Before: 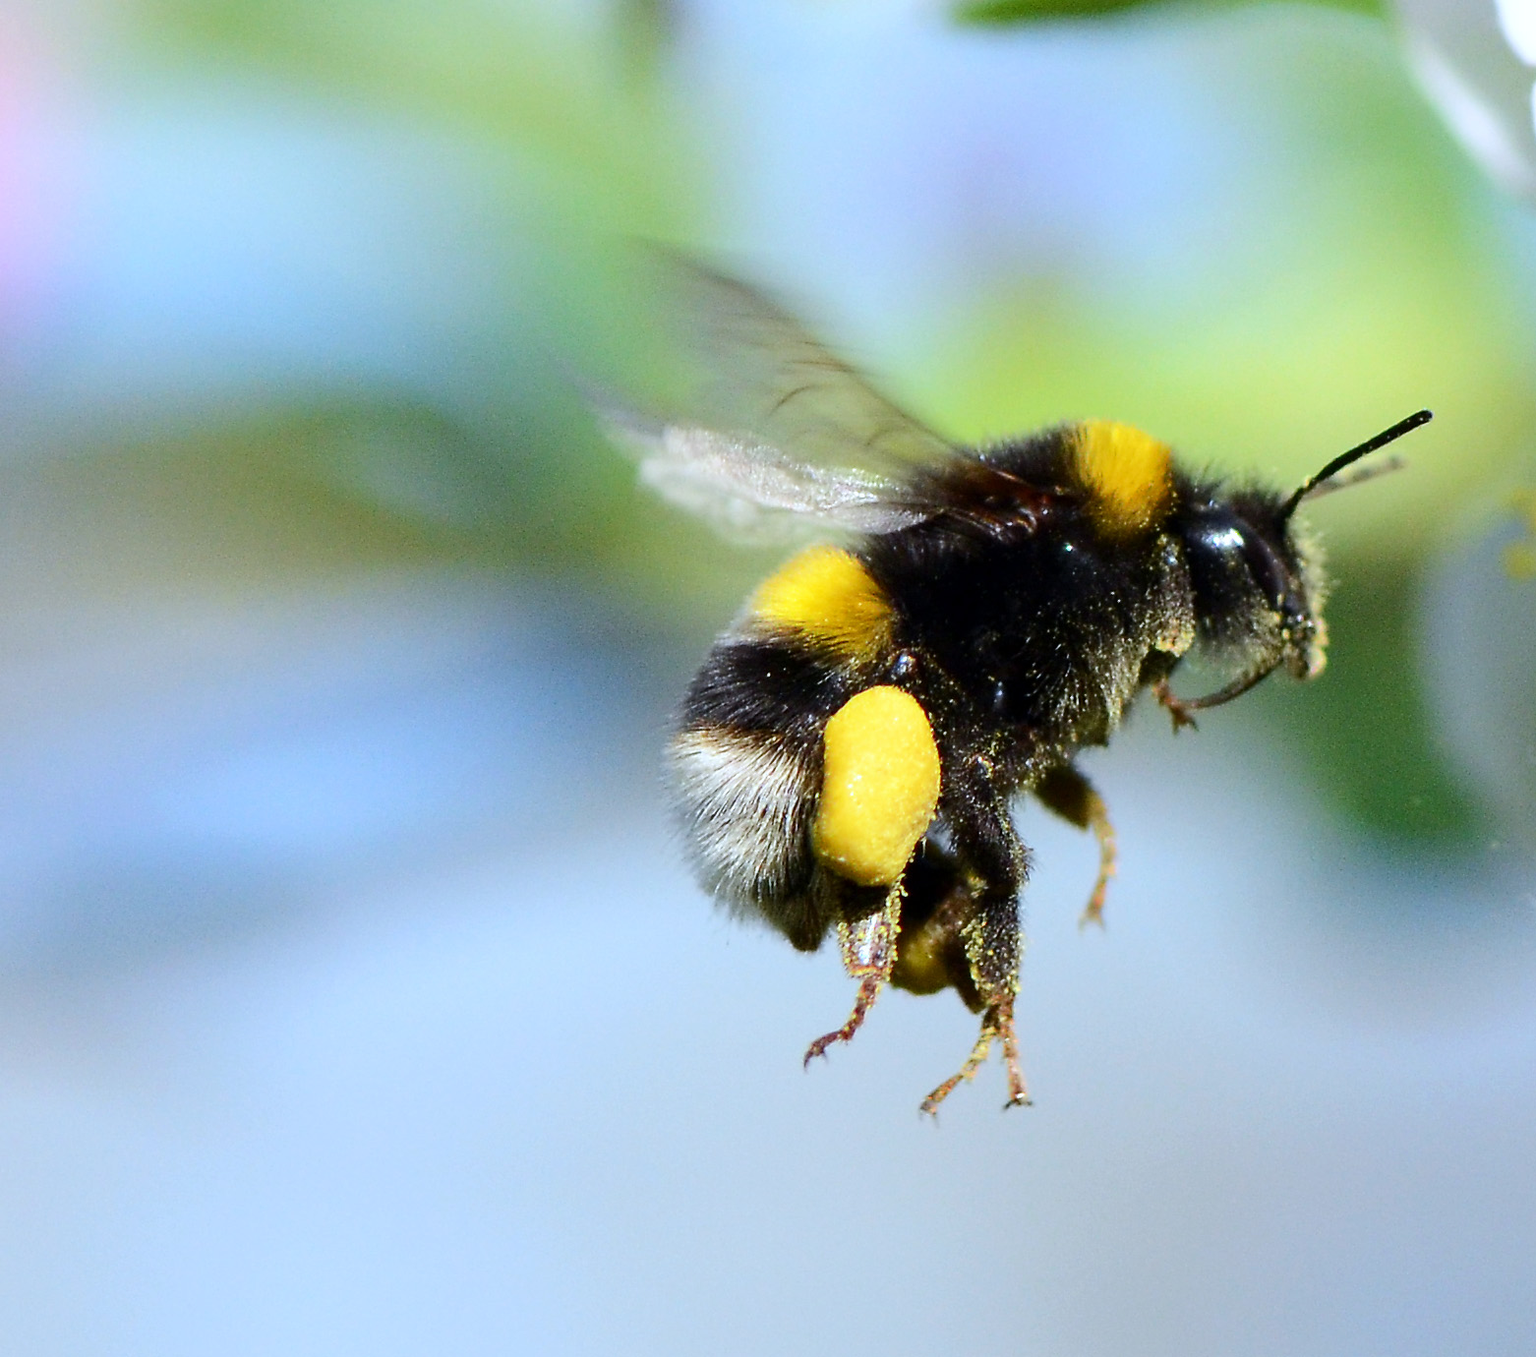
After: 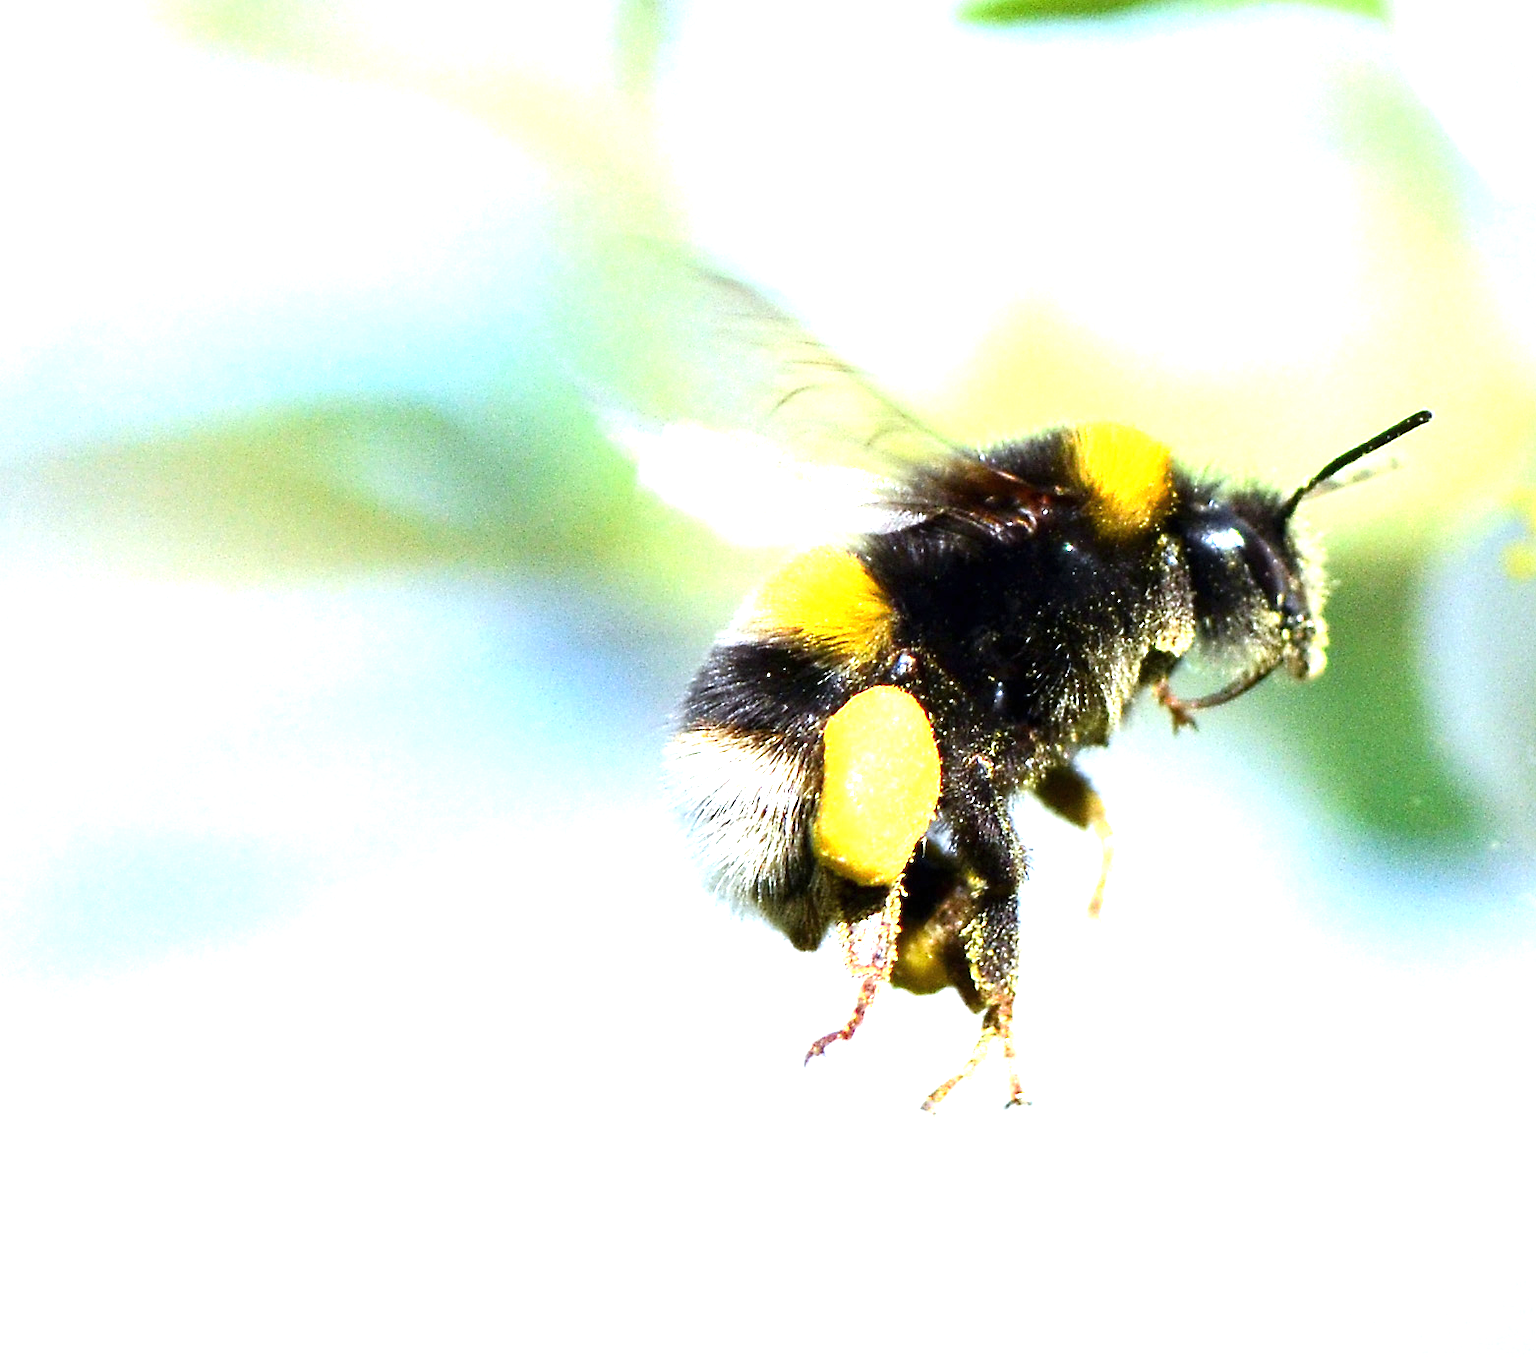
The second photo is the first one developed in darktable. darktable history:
tone equalizer: -8 EV -0.456 EV, -7 EV -0.358 EV, -6 EV -0.33 EV, -5 EV -0.249 EV, -3 EV 0.245 EV, -2 EV 0.351 EV, -1 EV 0.378 EV, +0 EV 0.413 EV
exposure: black level correction 0, exposure 1.195 EV, compensate highlight preservation false
